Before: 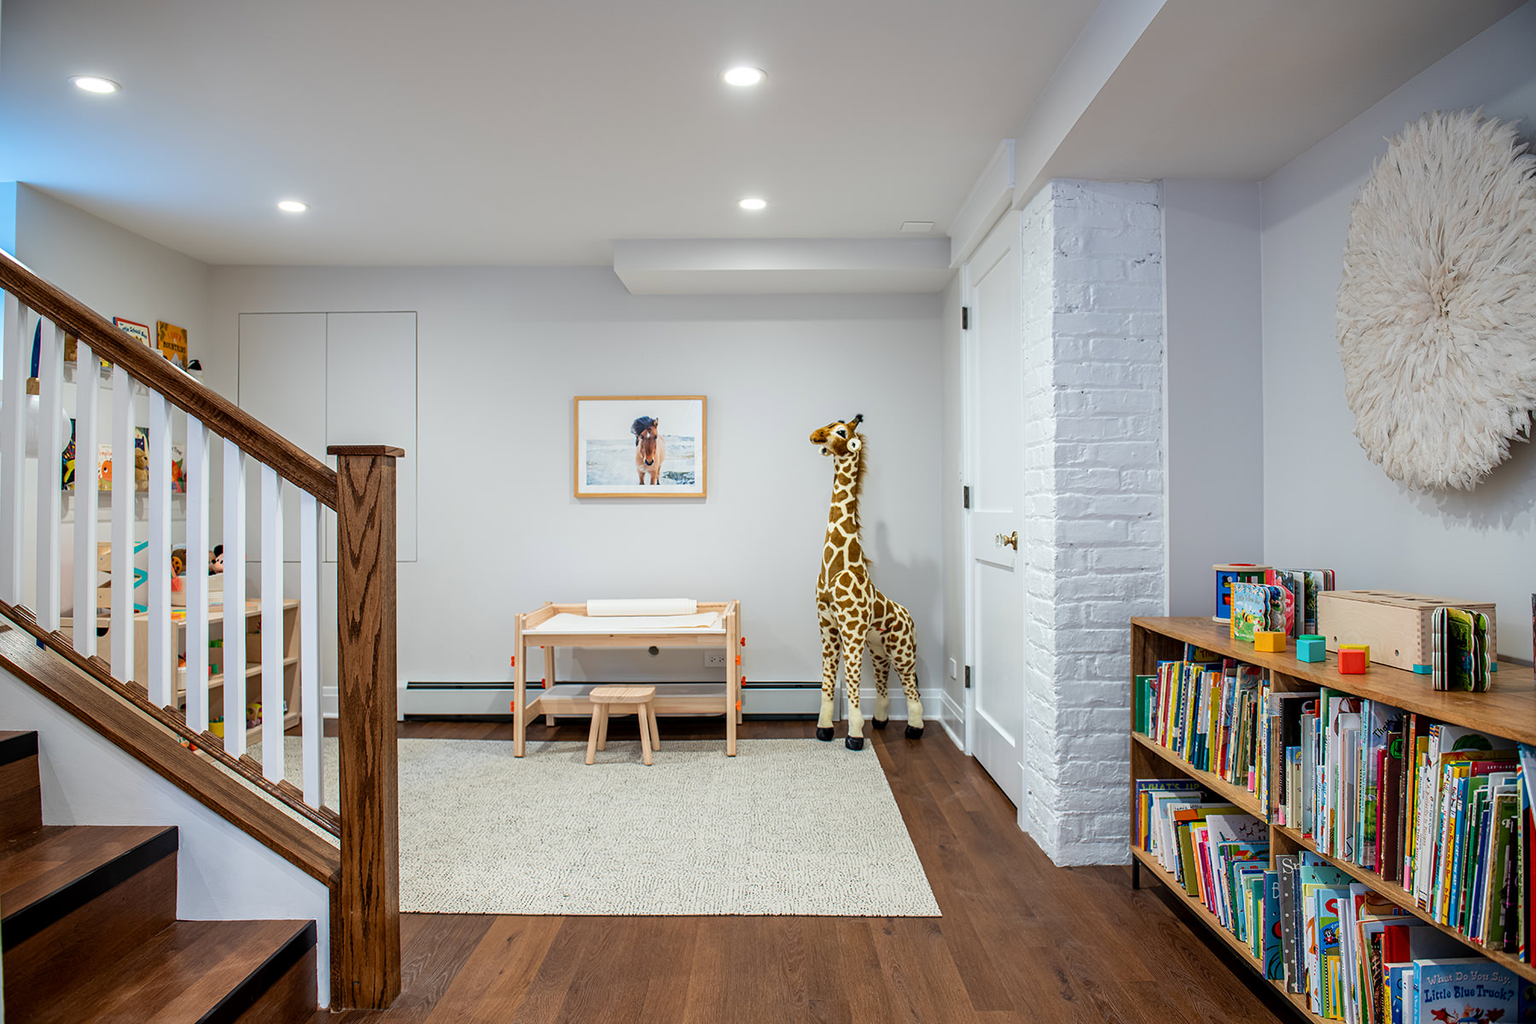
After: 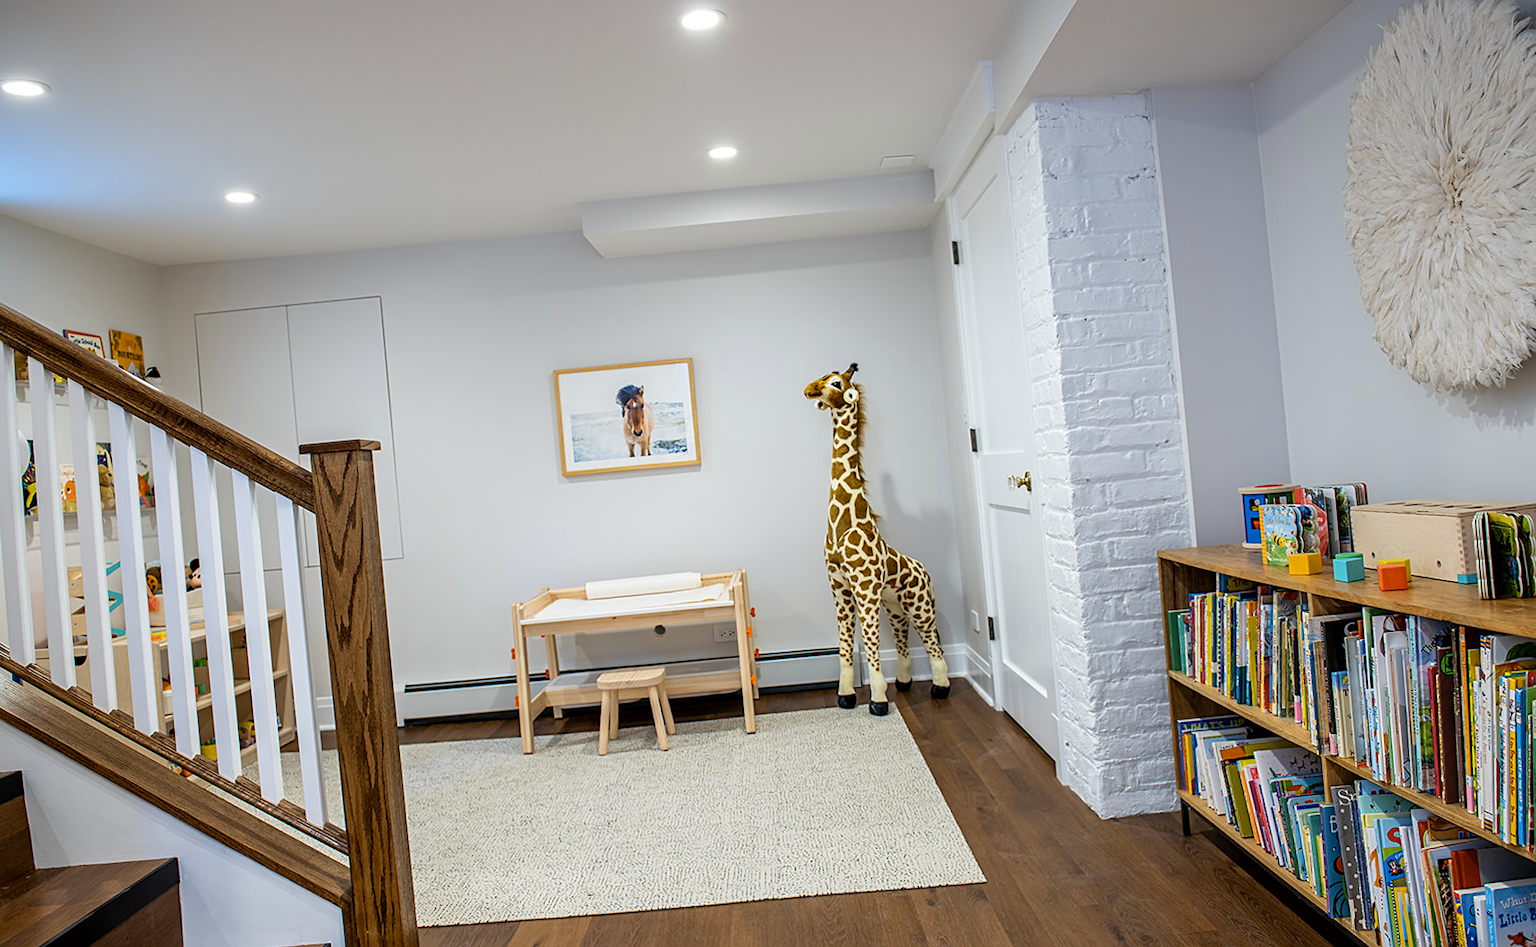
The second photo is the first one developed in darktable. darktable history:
rotate and perspective: rotation -5°, crop left 0.05, crop right 0.952, crop top 0.11, crop bottom 0.89
color contrast: green-magenta contrast 0.8, blue-yellow contrast 1.1, unbound 0
sharpen: amount 0.2
